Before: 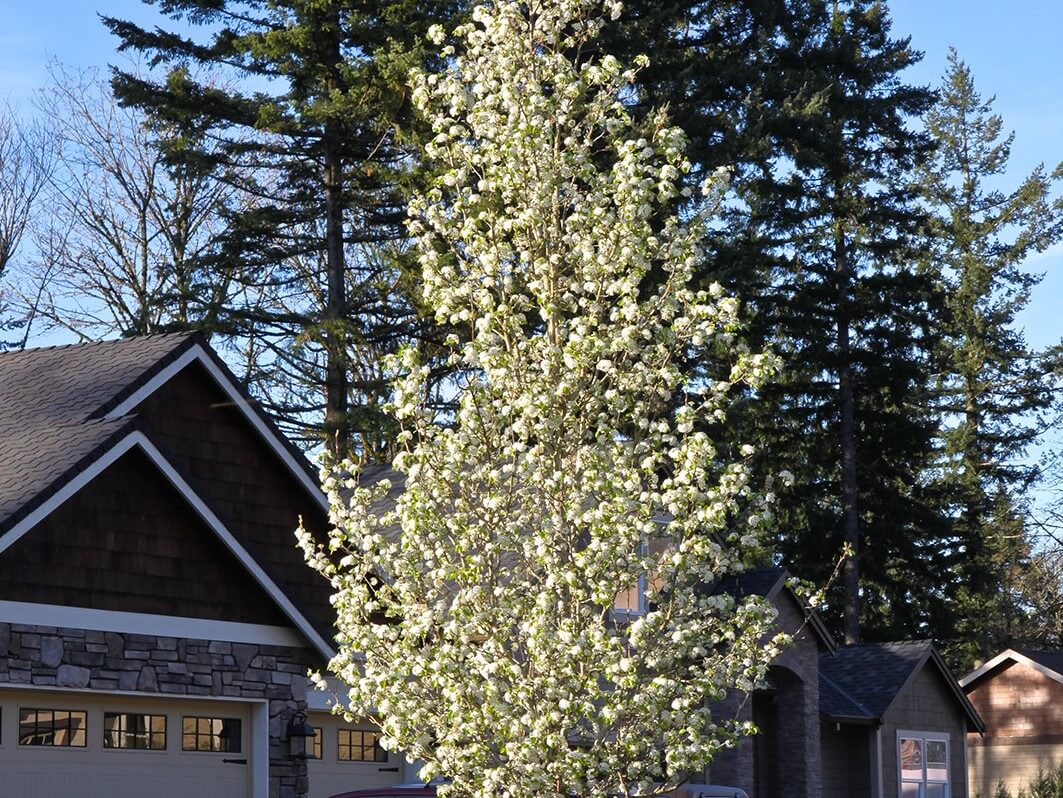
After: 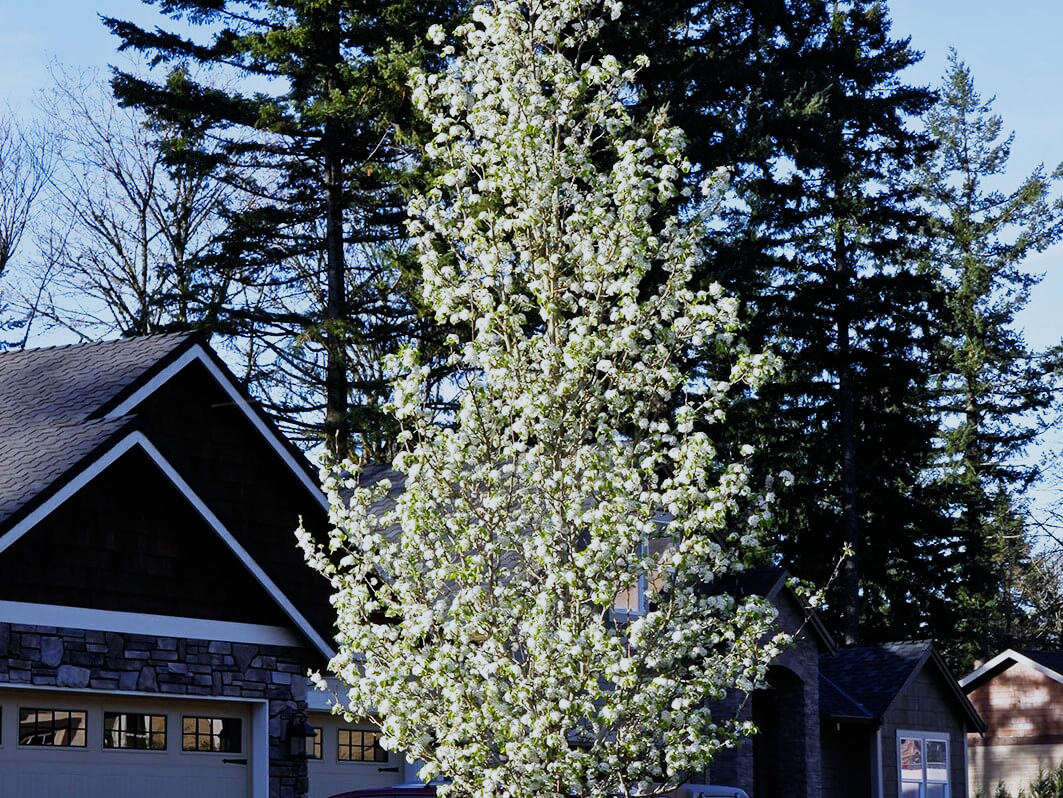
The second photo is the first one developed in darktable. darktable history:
sigmoid: contrast 1.69, skew -0.23, preserve hue 0%, red attenuation 0.1, red rotation 0.035, green attenuation 0.1, green rotation -0.017, blue attenuation 0.15, blue rotation -0.052, base primaries Rec2020
white balance: red 0.926, green 1.003, blue 1.133
